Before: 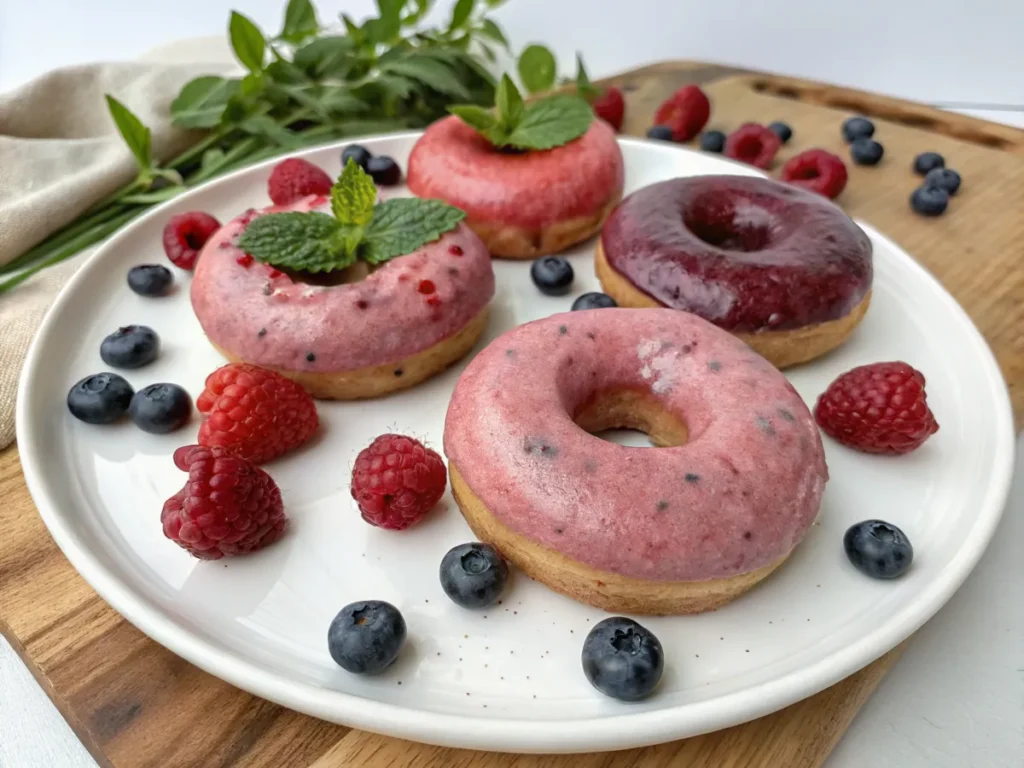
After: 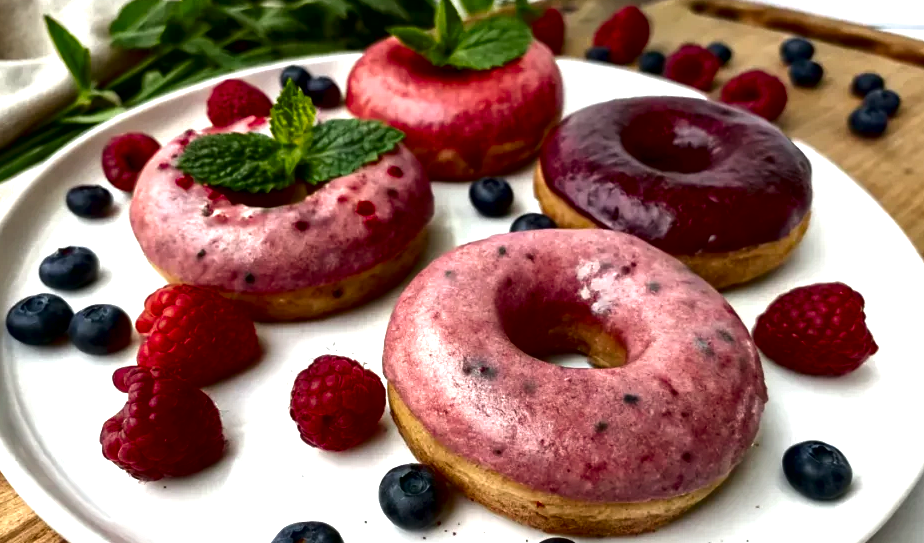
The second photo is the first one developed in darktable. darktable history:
crop: left 5.998%, top 10.299%, right 3.758%, bottom 18.928%
contrast brightness saturation: contrast 0.093, brightness -0.605, saturation 0.173
local contrast: mode bilateral grid, contrast 20, coarseness 50, detail 149%, midtone range 0.2
exposure: black level correction 0, exposure 0.703 EV, compensate highlight preservation false
